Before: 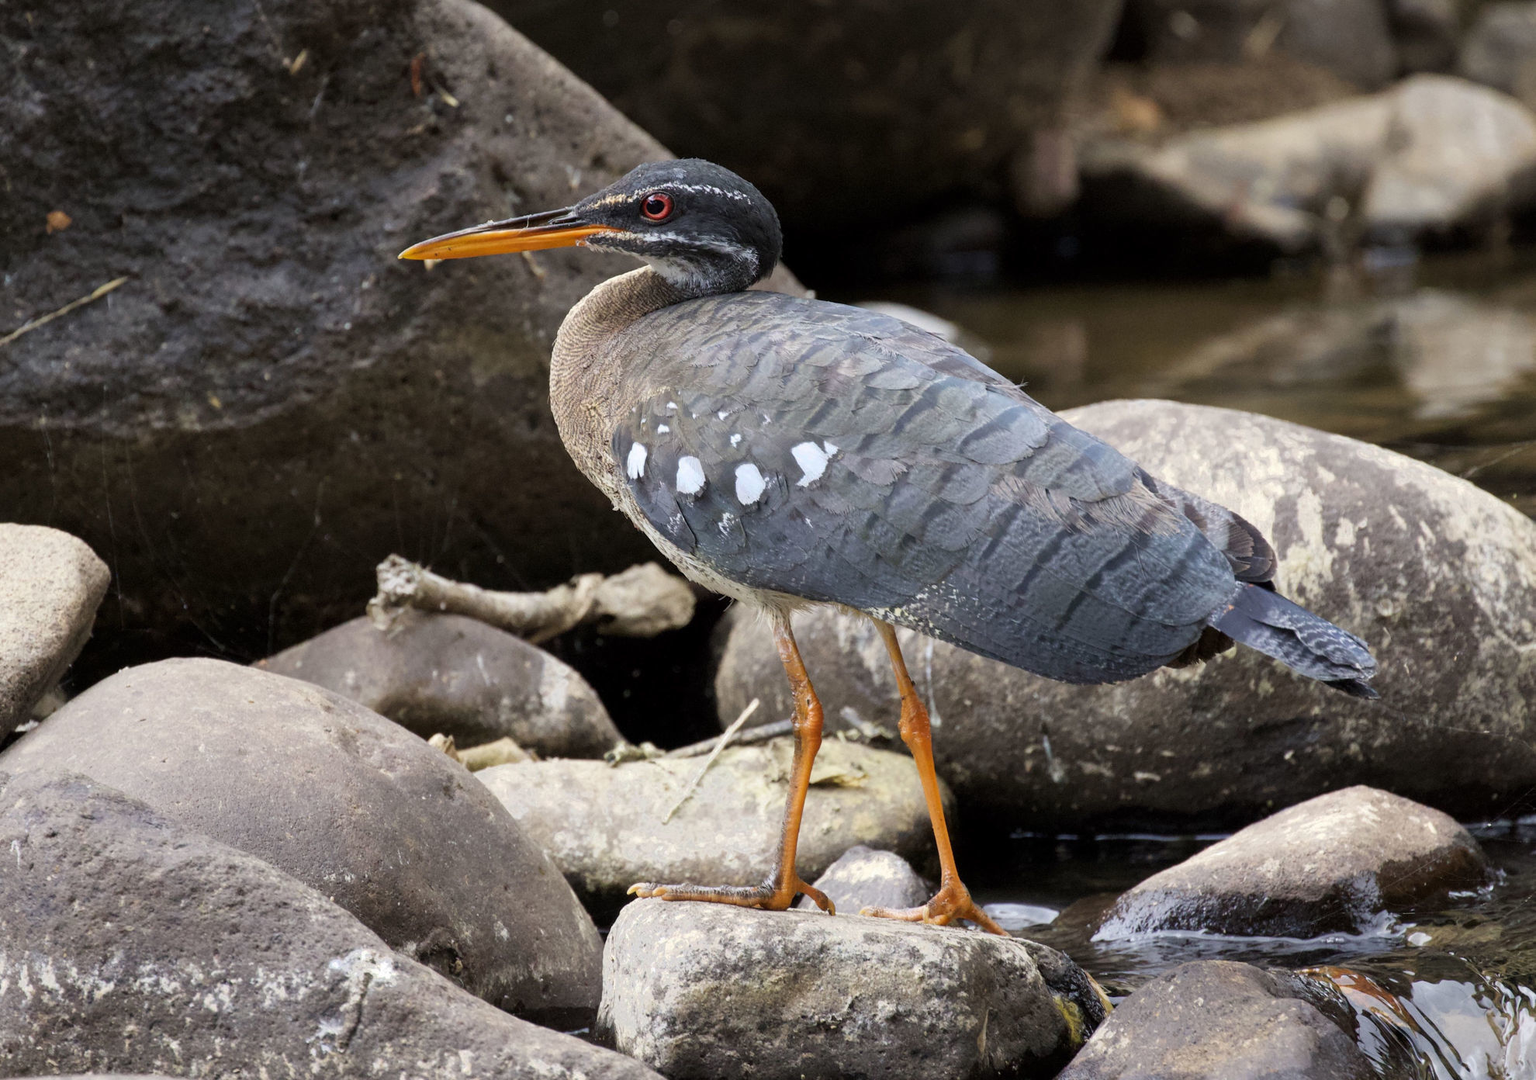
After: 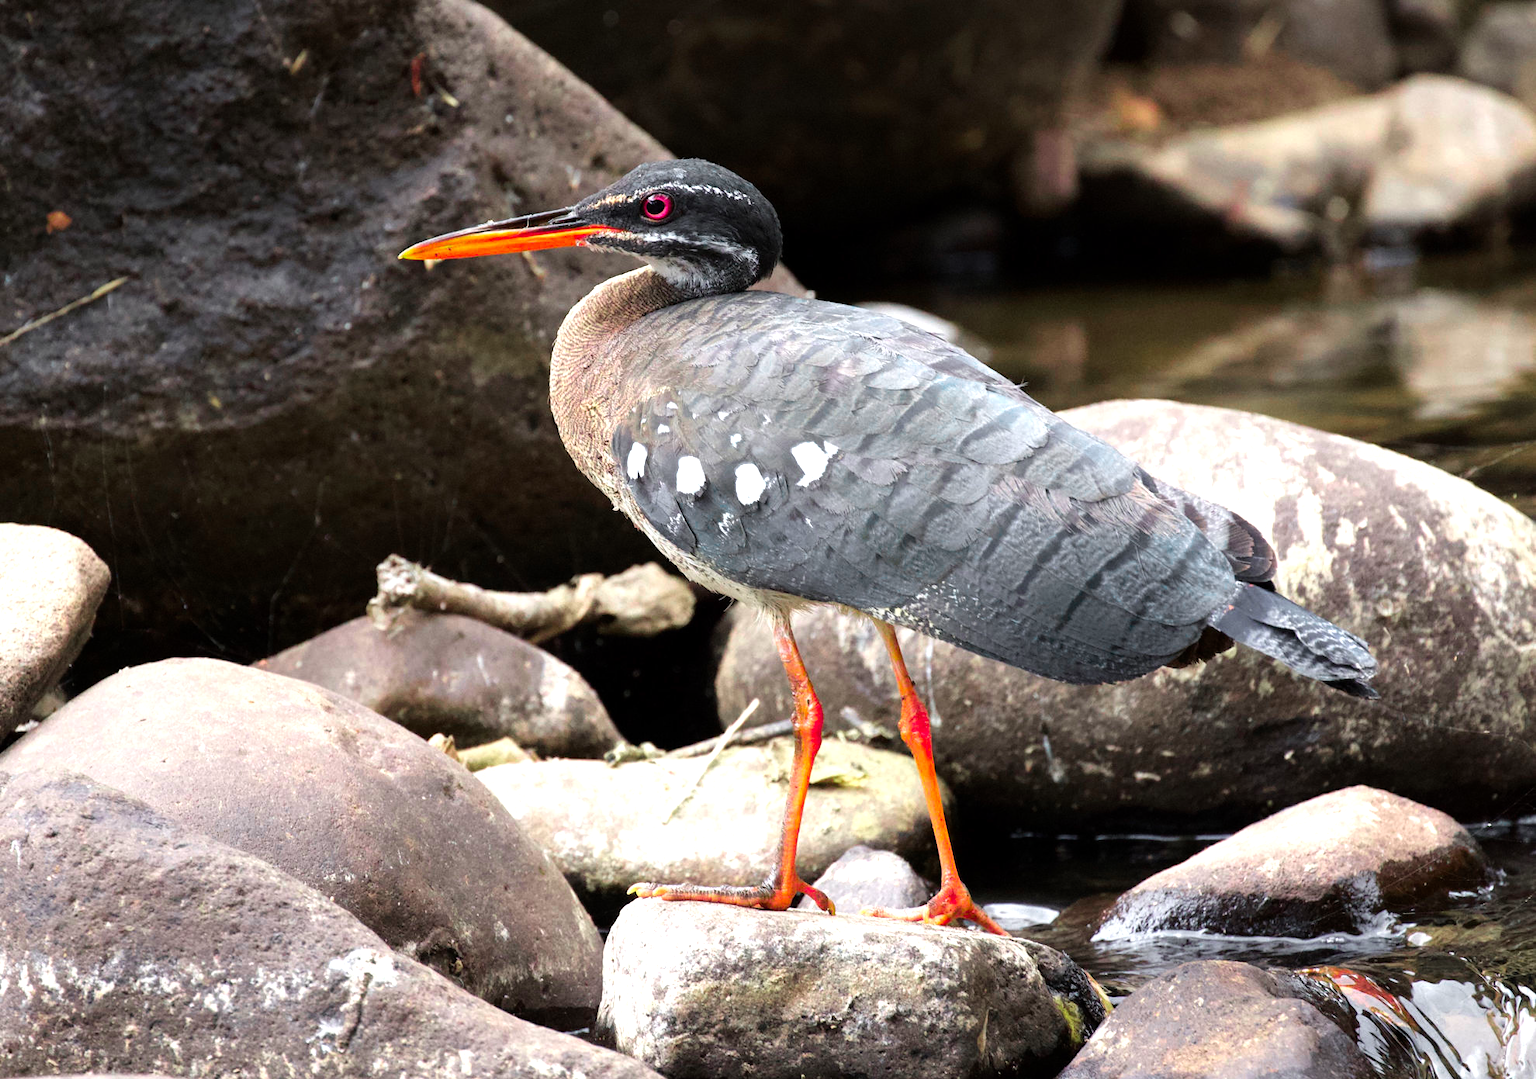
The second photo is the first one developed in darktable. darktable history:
tone equalizer: -8 EV -0.734 EV, -7 EV -0.731 EV, -6 EV -0.596 EV, -5 EV -0.401 EV, -3 EV 0.366 EV, -2 EV 0.6 EV, -1 EV 0.7 EV, +0 EV 0.762 EV, mask exposure compensation -0.515 EV
color zones: curves: ch0 [(0, 0.533) (0.126, 0.533) (0.234, 0.533) (0.368, 0.357) (0.5, 0.5) (0.625, 0.5) (0.74, 0.637) (0.875, 0.5)]; ch1 [(0.004, 0.708) (0.129, 0.662) (0.25, 0.5) (0.375, 0.331) (0.496, 0.396) (0.625, 0.649) (0.739, 0.26) (0.875, 0.5) (1, 0.478)]; ch2 [(0, 0.409) (0.132, 0.403) (0.236, 0.558) (0.379, 0.448) (0.5, 0.5) (0.625, 0.5) (0.691, 0.39) (0.875, 0.5)]
